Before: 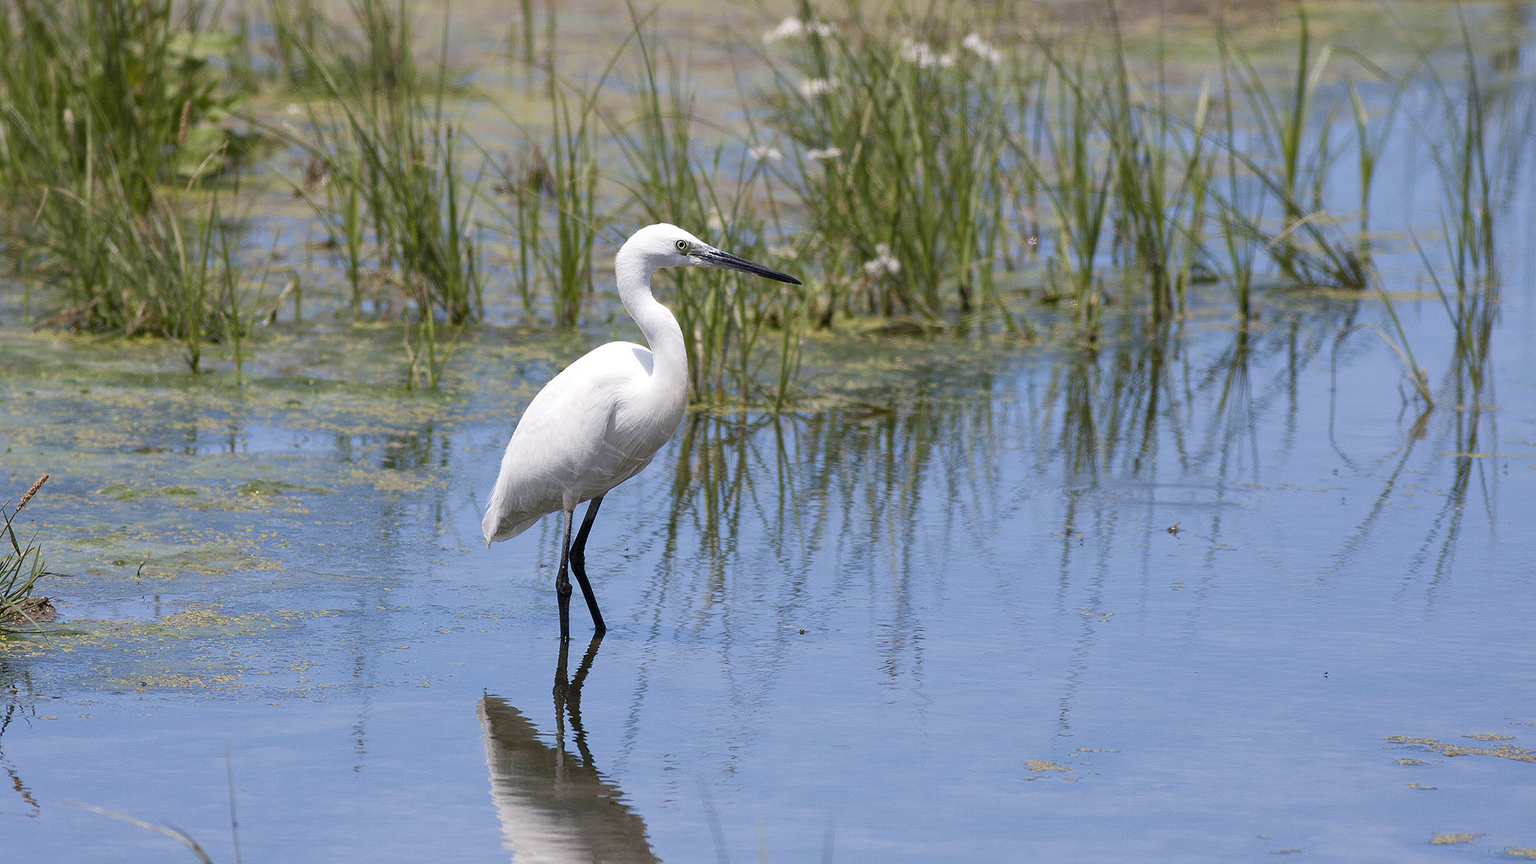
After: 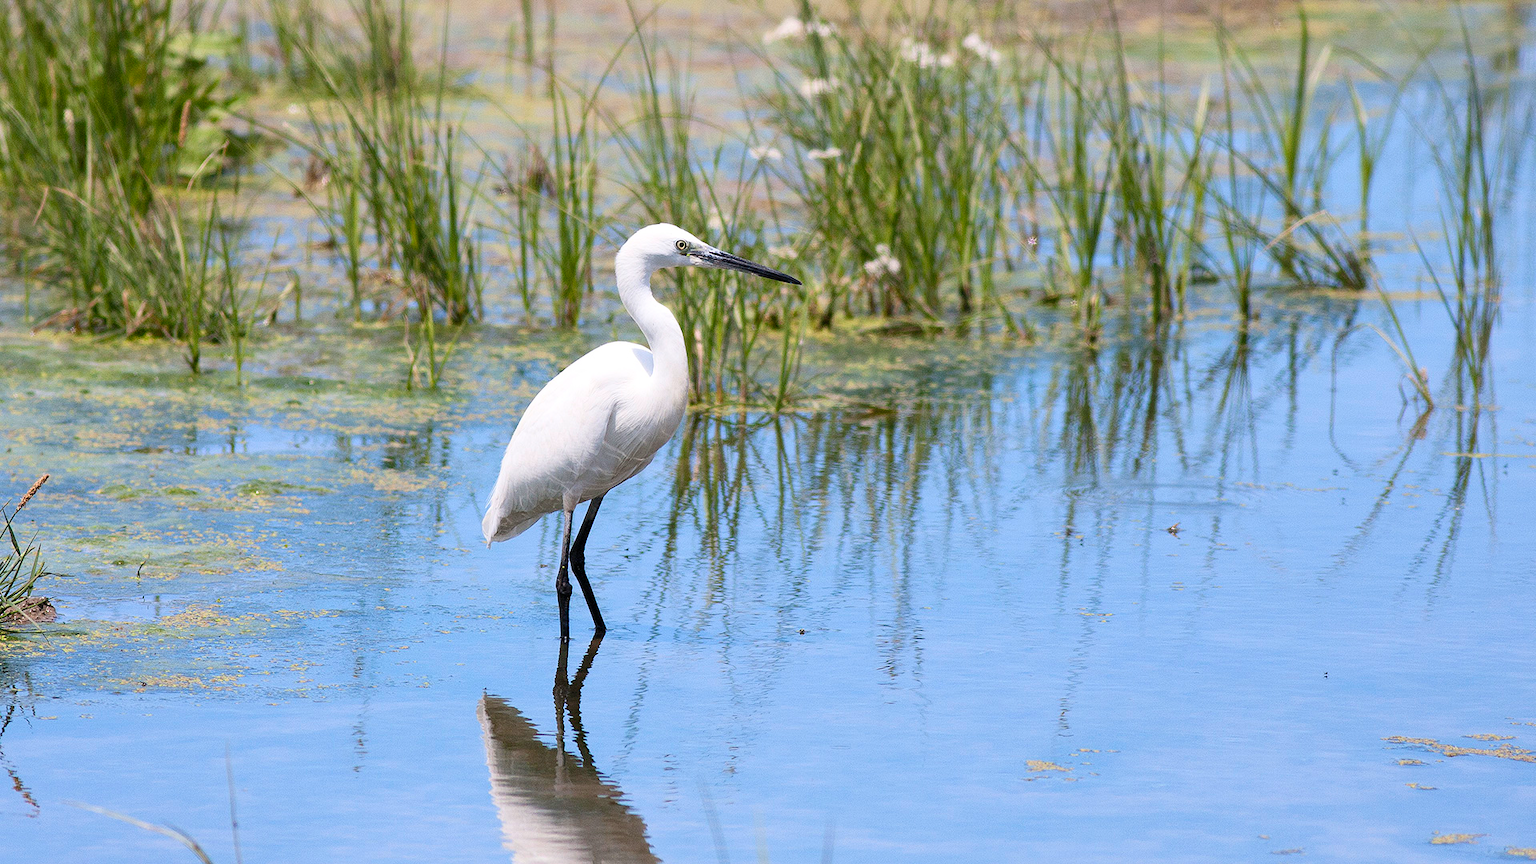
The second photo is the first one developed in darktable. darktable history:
contrast brightness saturation: contrast 0.199, brightness 0.162, saturation 0.229
